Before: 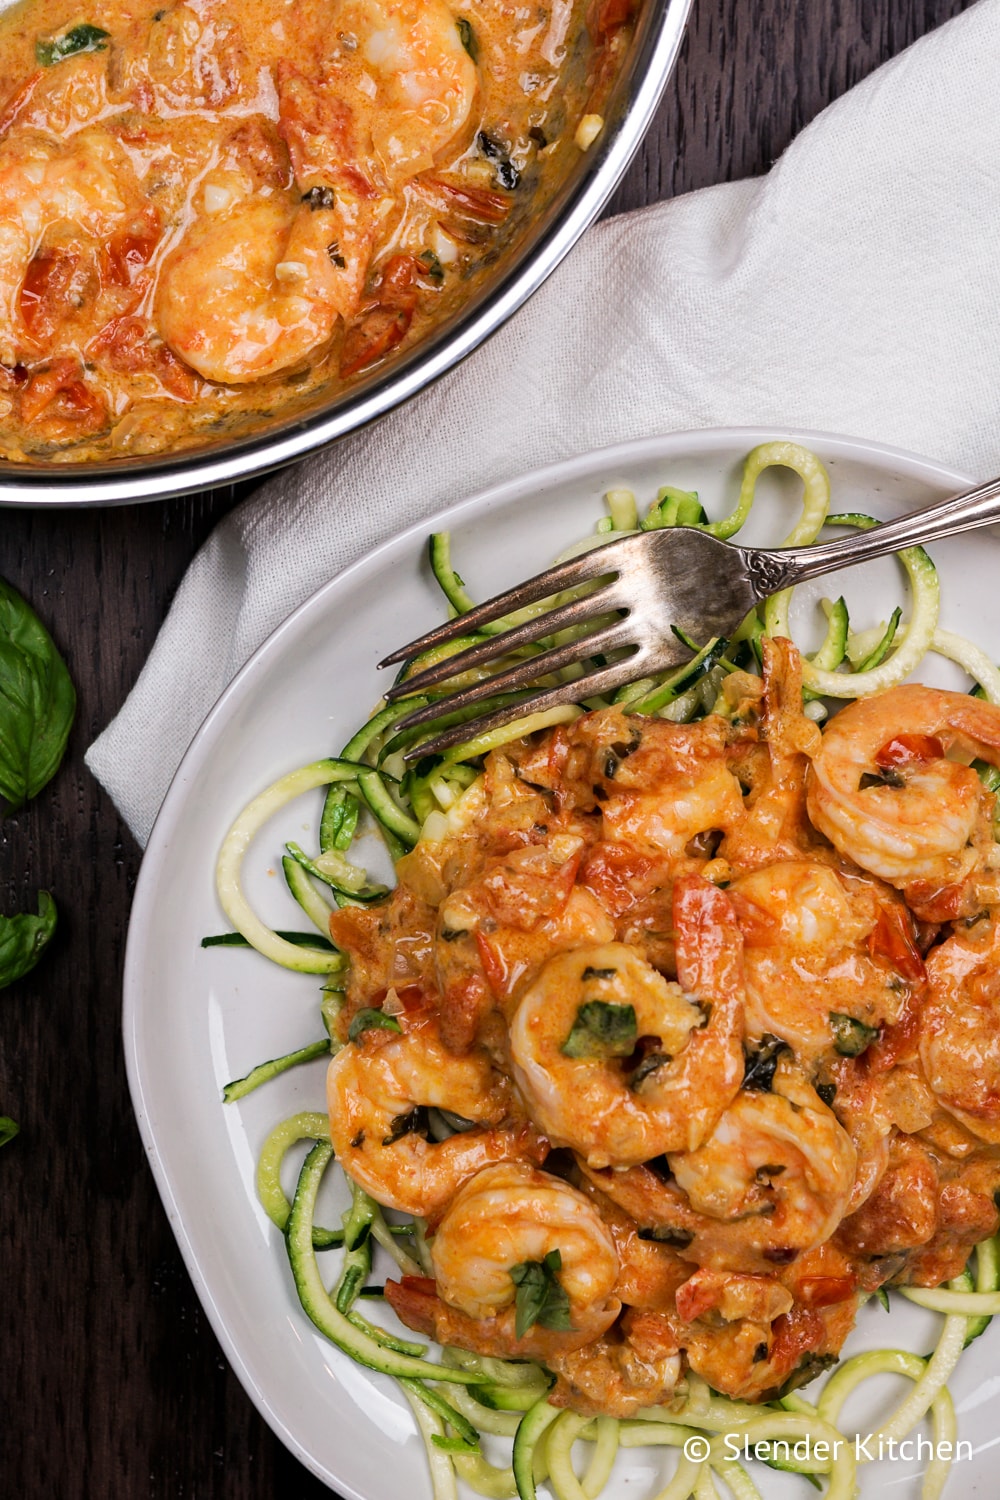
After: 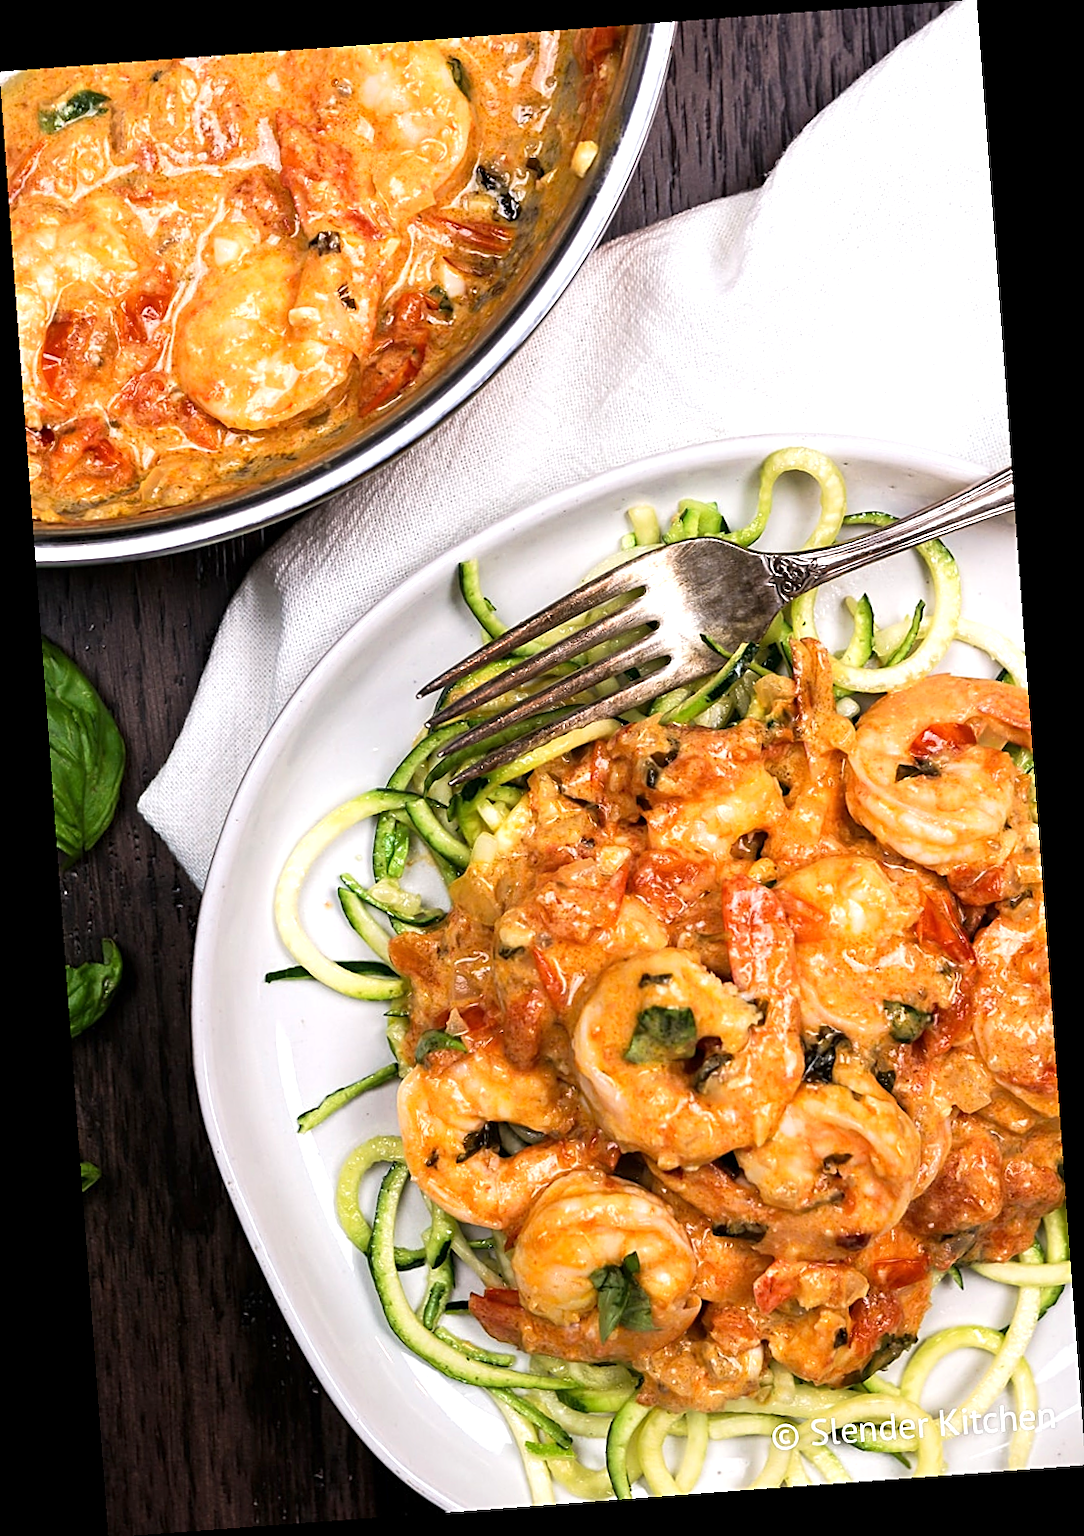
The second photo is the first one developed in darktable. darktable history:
rotate and perspective: rotation -4.25°, automatic cropping off
exposure: exposure 0.661 EV, compensate highlight preservation false
sharpen: on, module defaults
